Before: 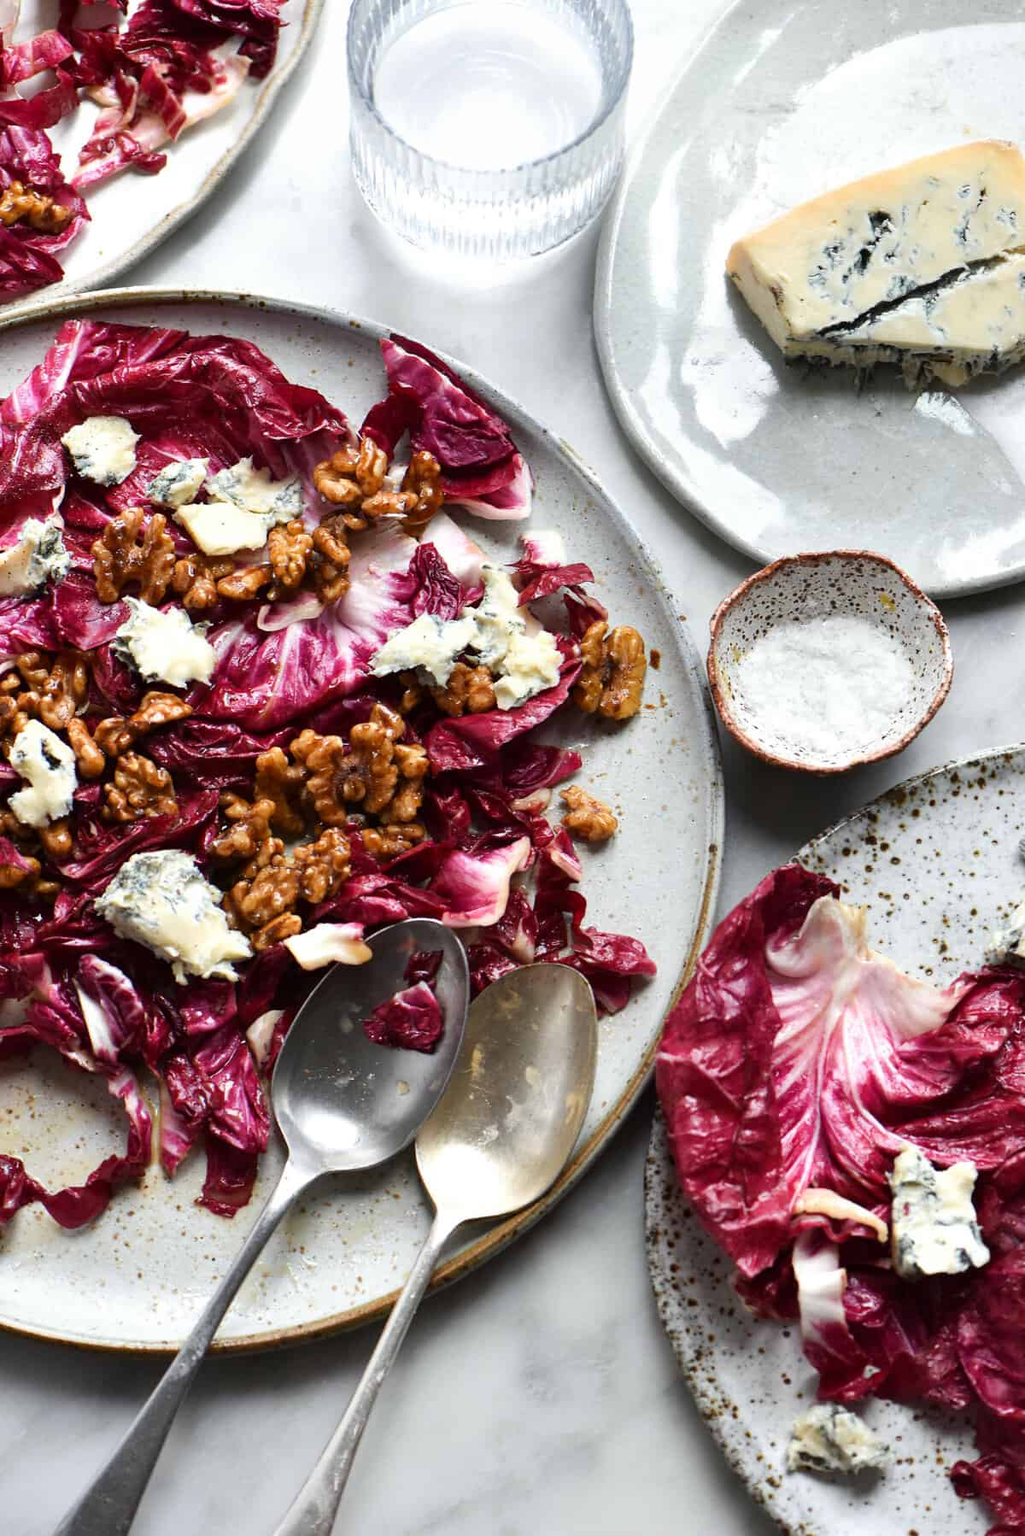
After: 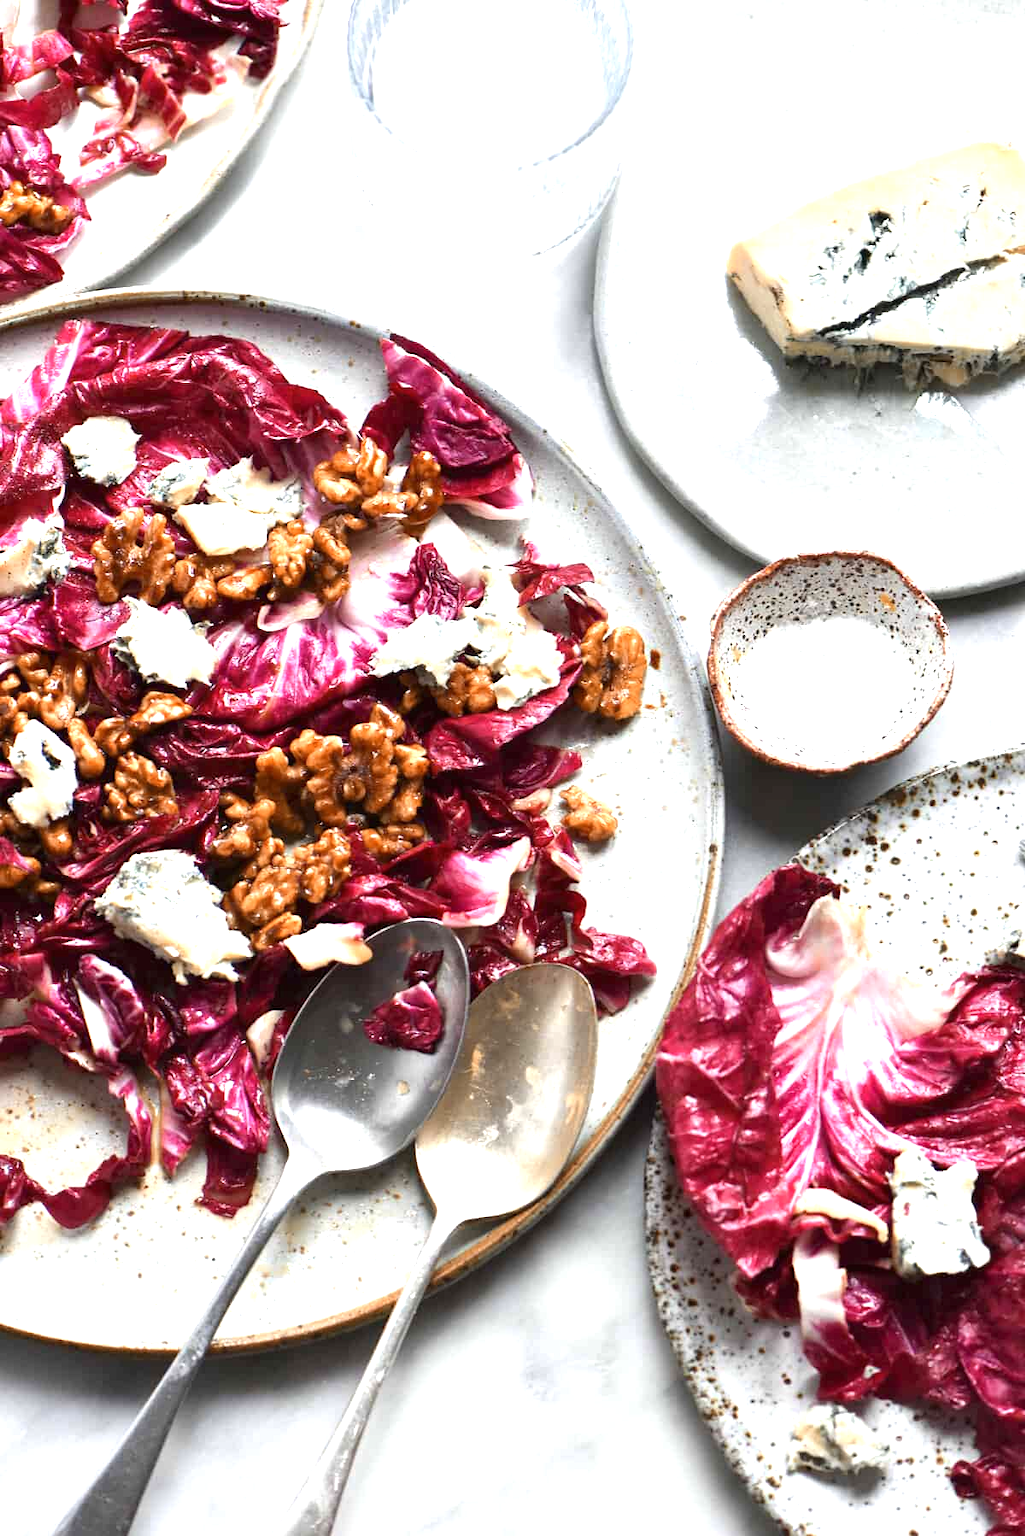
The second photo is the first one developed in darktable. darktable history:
color zones: curves: ch2 [(0, 0.5) (0.143, 0.5) (0.286, 0.416) (0.429, 0.5) (0.571, 0.5) (0.714, 0.5) (0.857, 0.5) (1, 0.5)], mix 38.64%
exposure: black level correction 0, exposure 0.896 EV, compensate exposure bias true, compensate highlight preservation false
